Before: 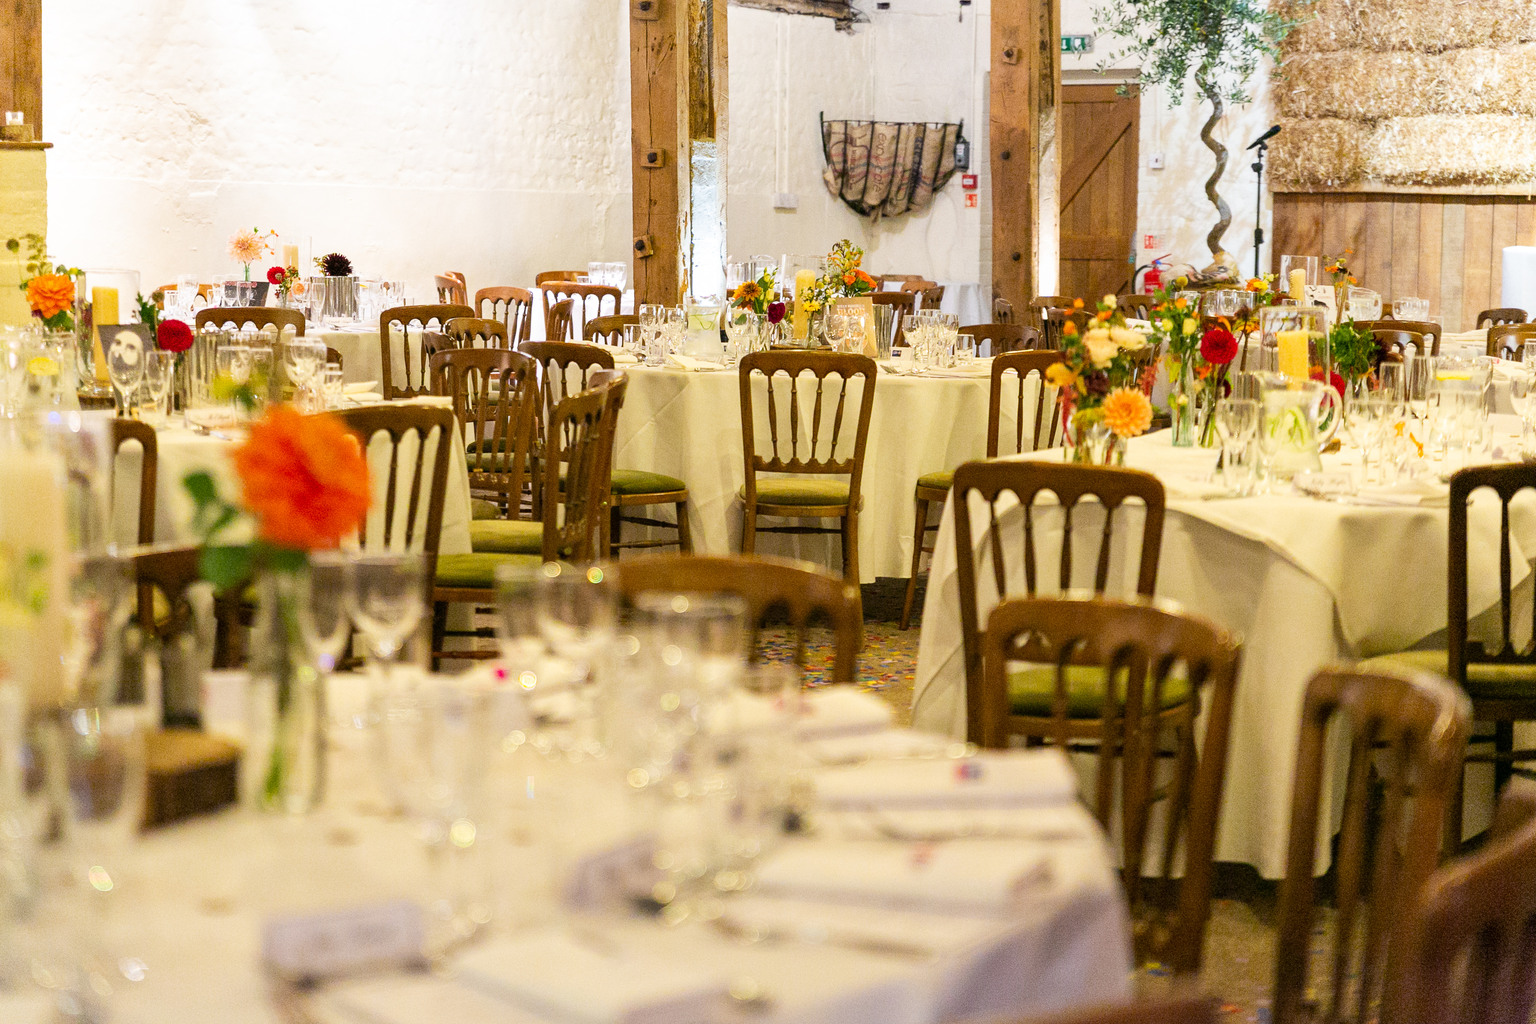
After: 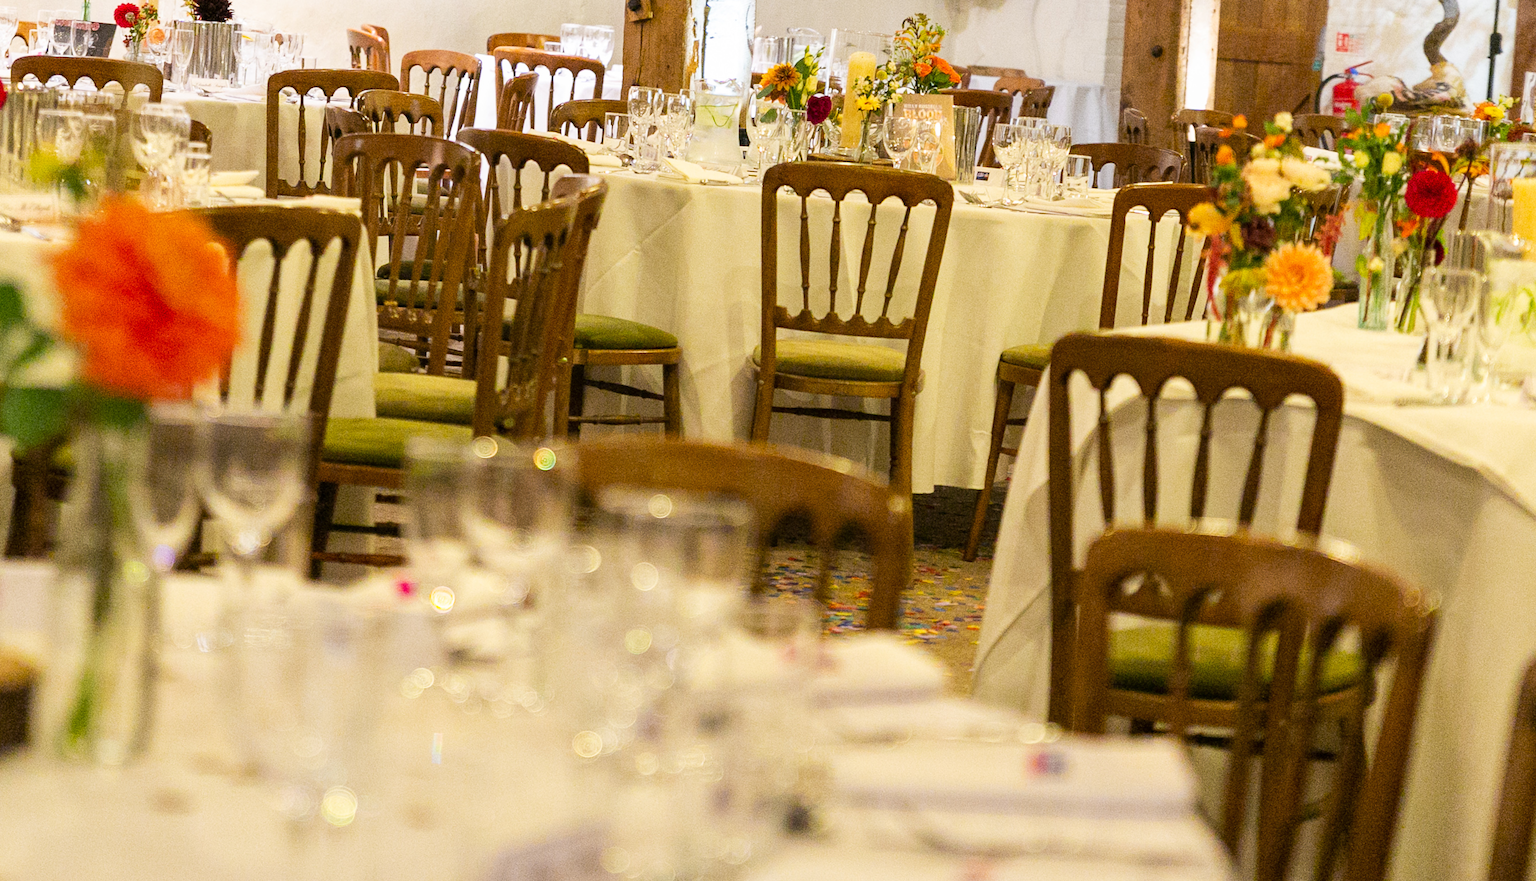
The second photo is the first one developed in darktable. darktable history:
crop and rotate: angle -3.47°, left 9.795%, top 20.592%, right 11.988%, bottom 12.075%
